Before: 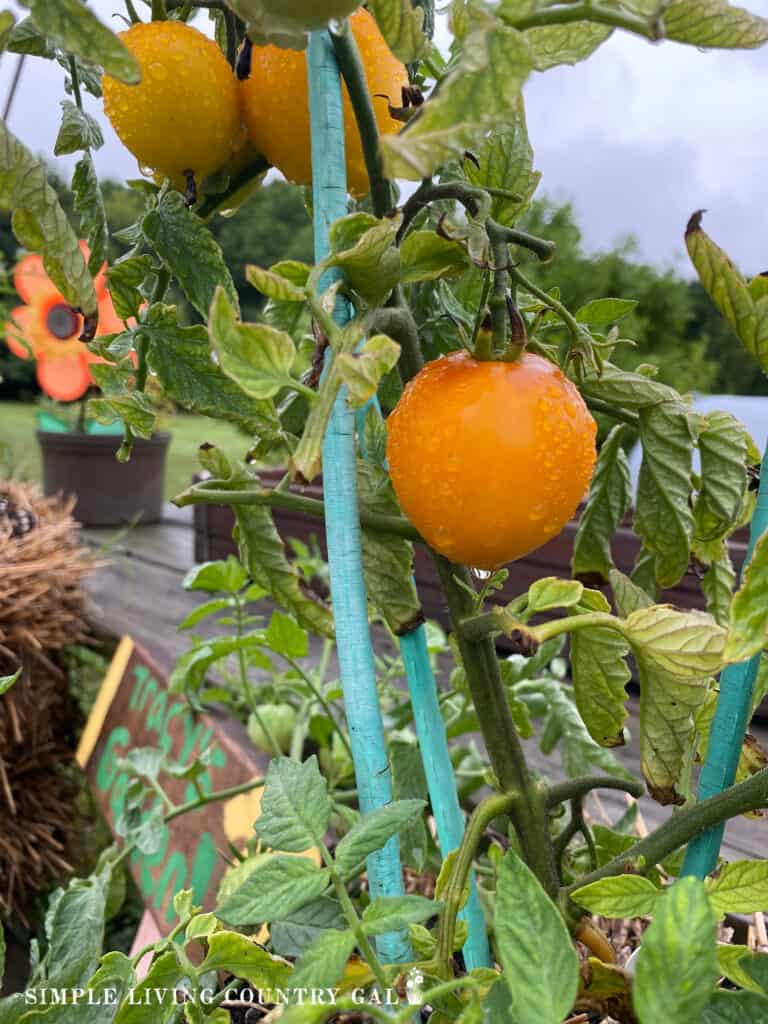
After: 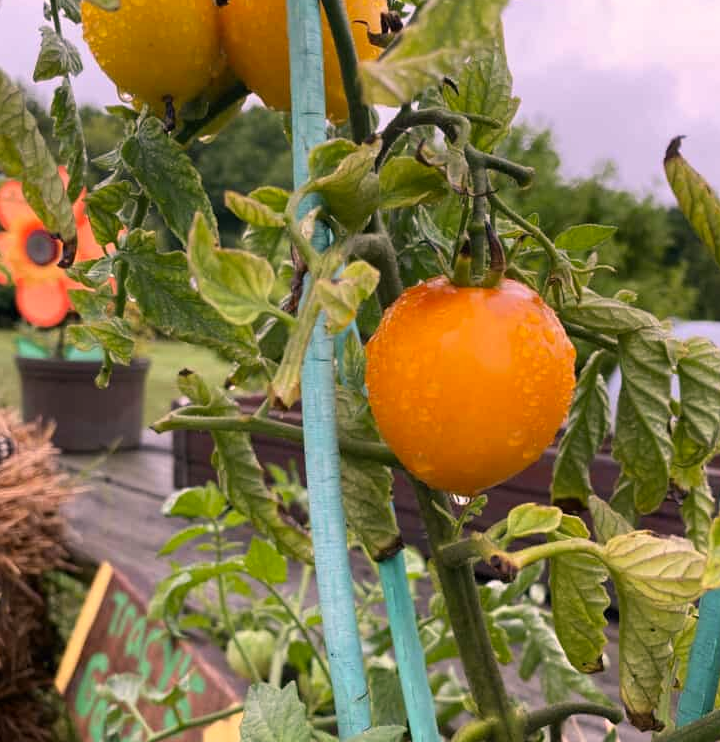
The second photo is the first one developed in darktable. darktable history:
color correction: highlights a* 12.23, highlights b* 5.41
crop: left 2.737%, top 7.287%, right 3.421%, bottom 20.179%
